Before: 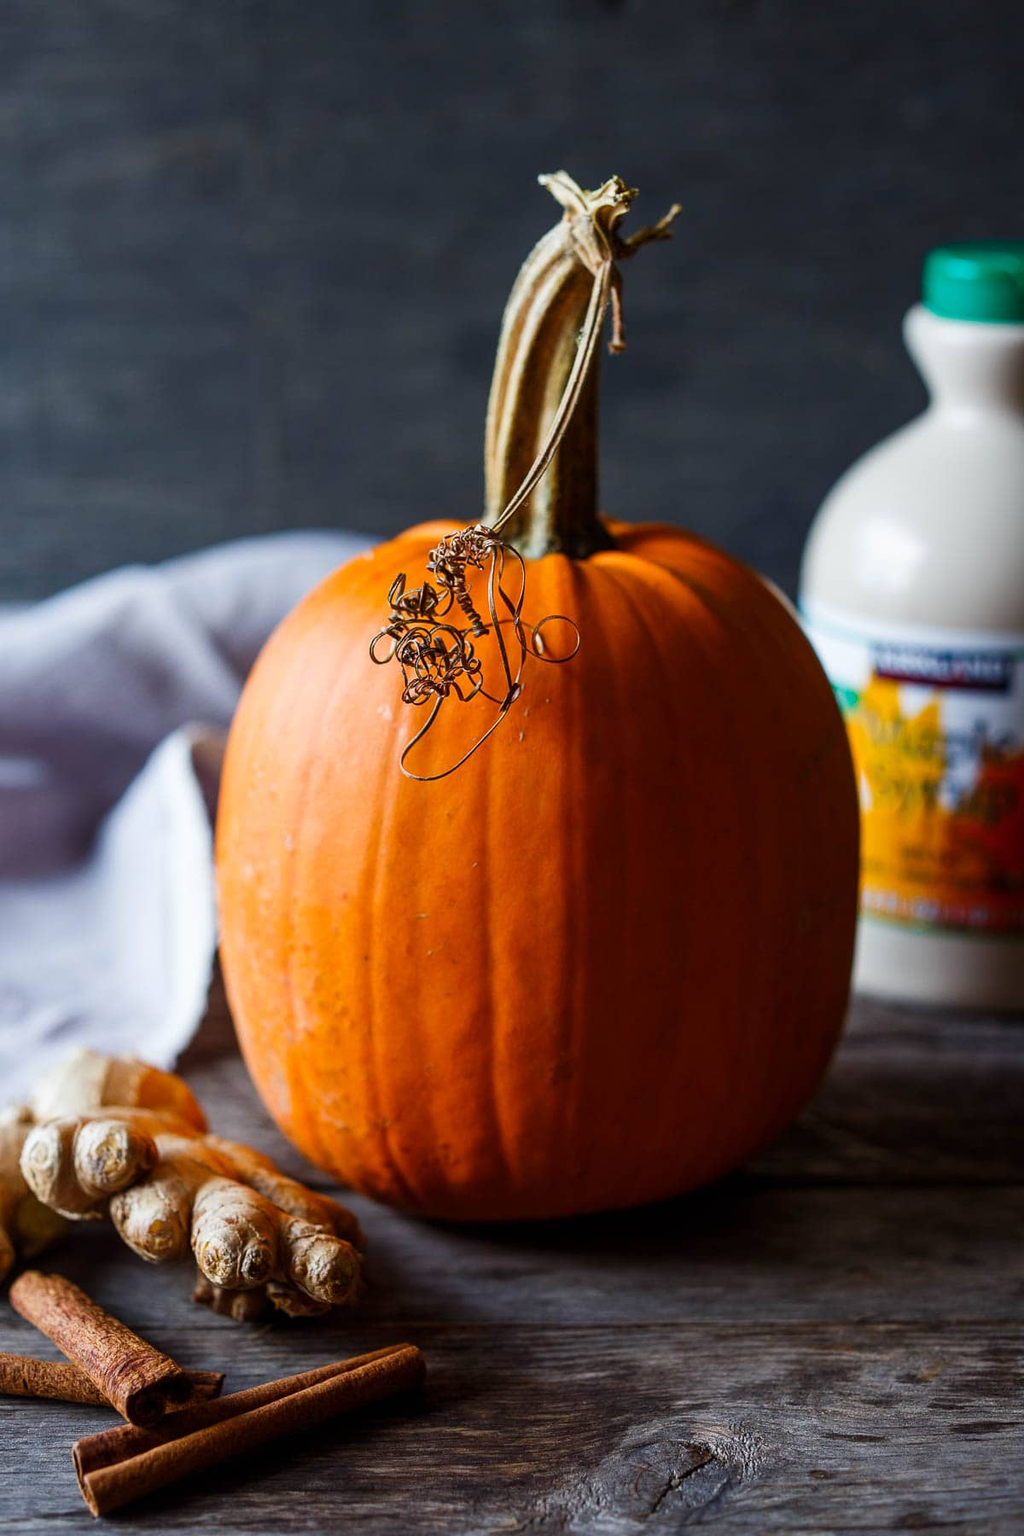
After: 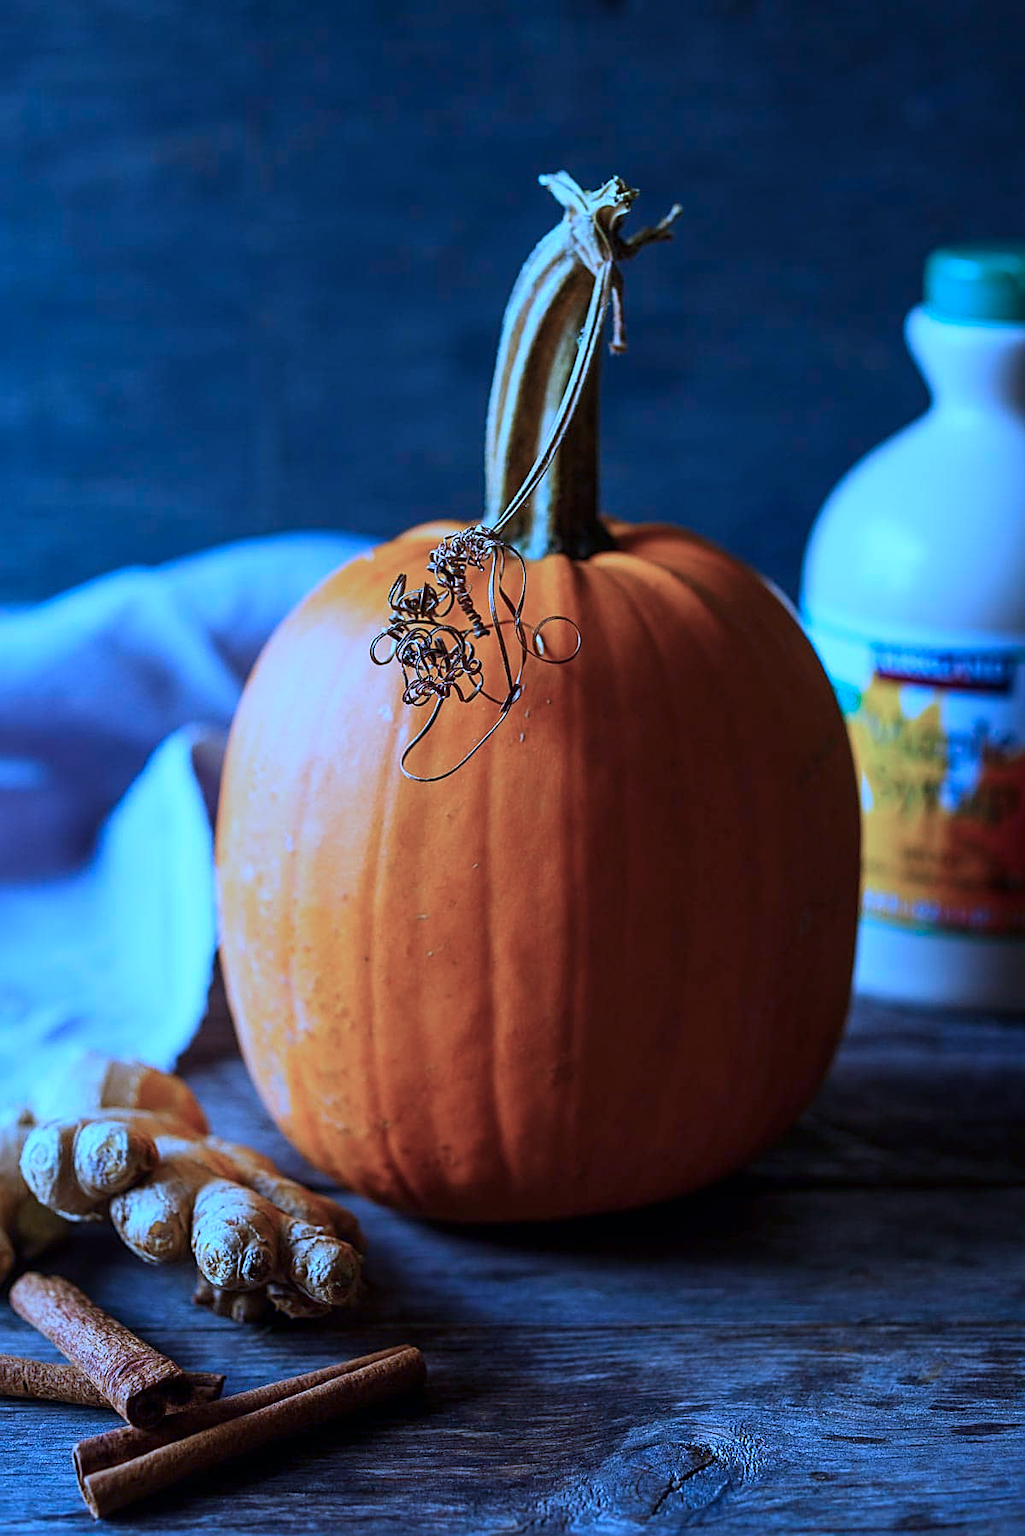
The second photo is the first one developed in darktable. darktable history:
crop: bottom 0.071%
exposure: exposure -0.14 EV, compensate highlight preservation false
sharpen: on, module defaults
color calibration: illuminant as shot in camera, x 0.463, y 0.417, temperature 2678.69 K
